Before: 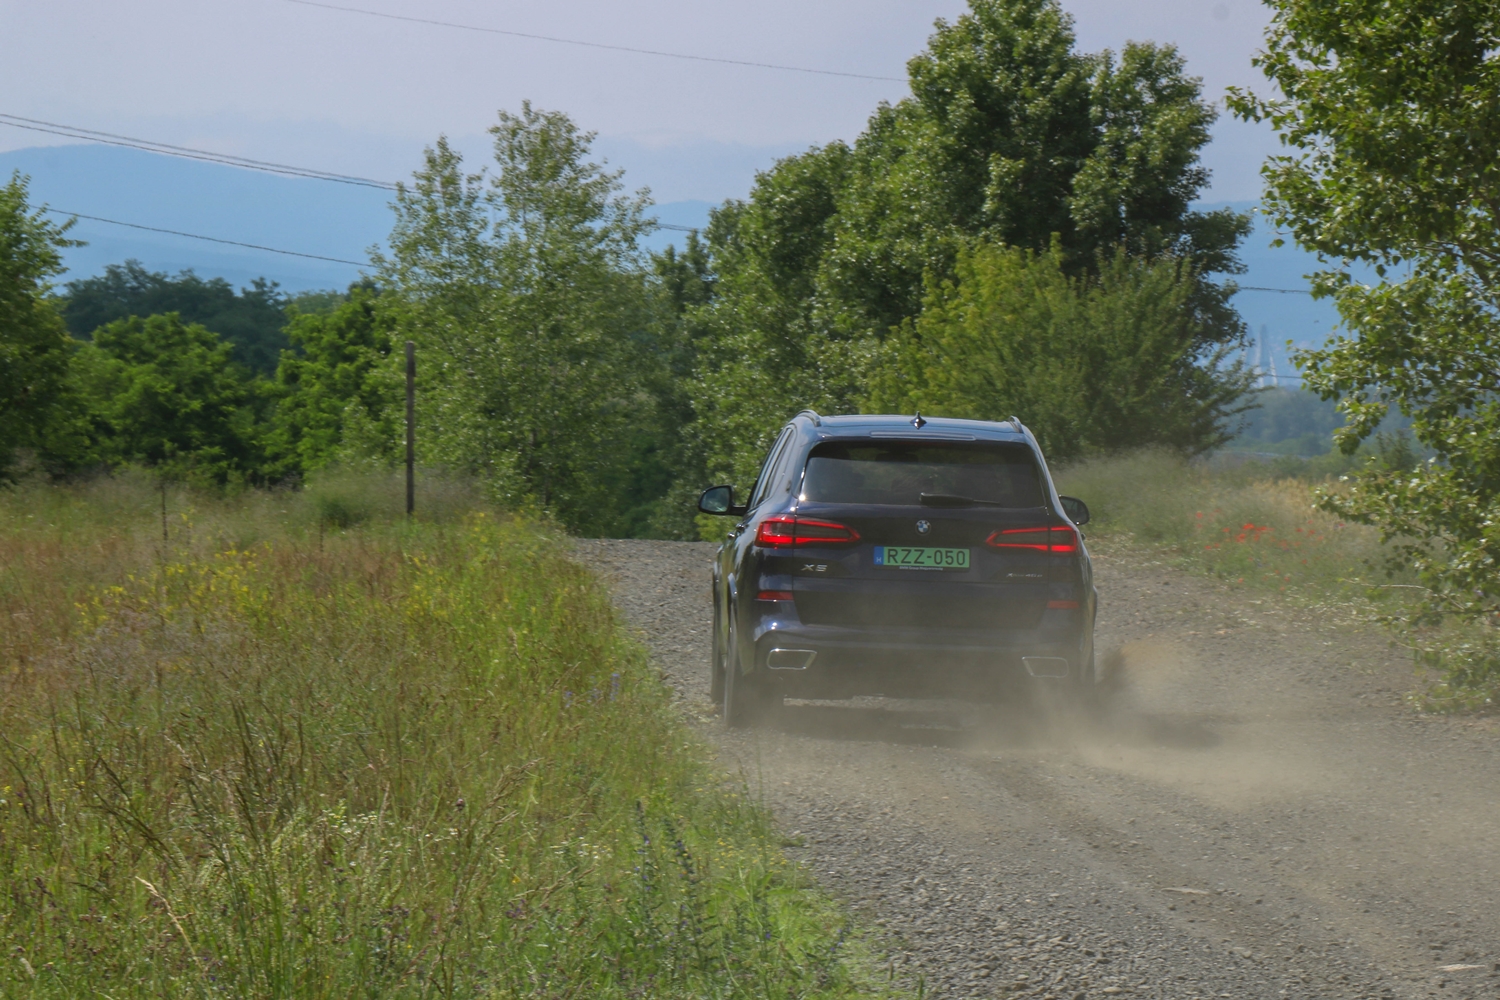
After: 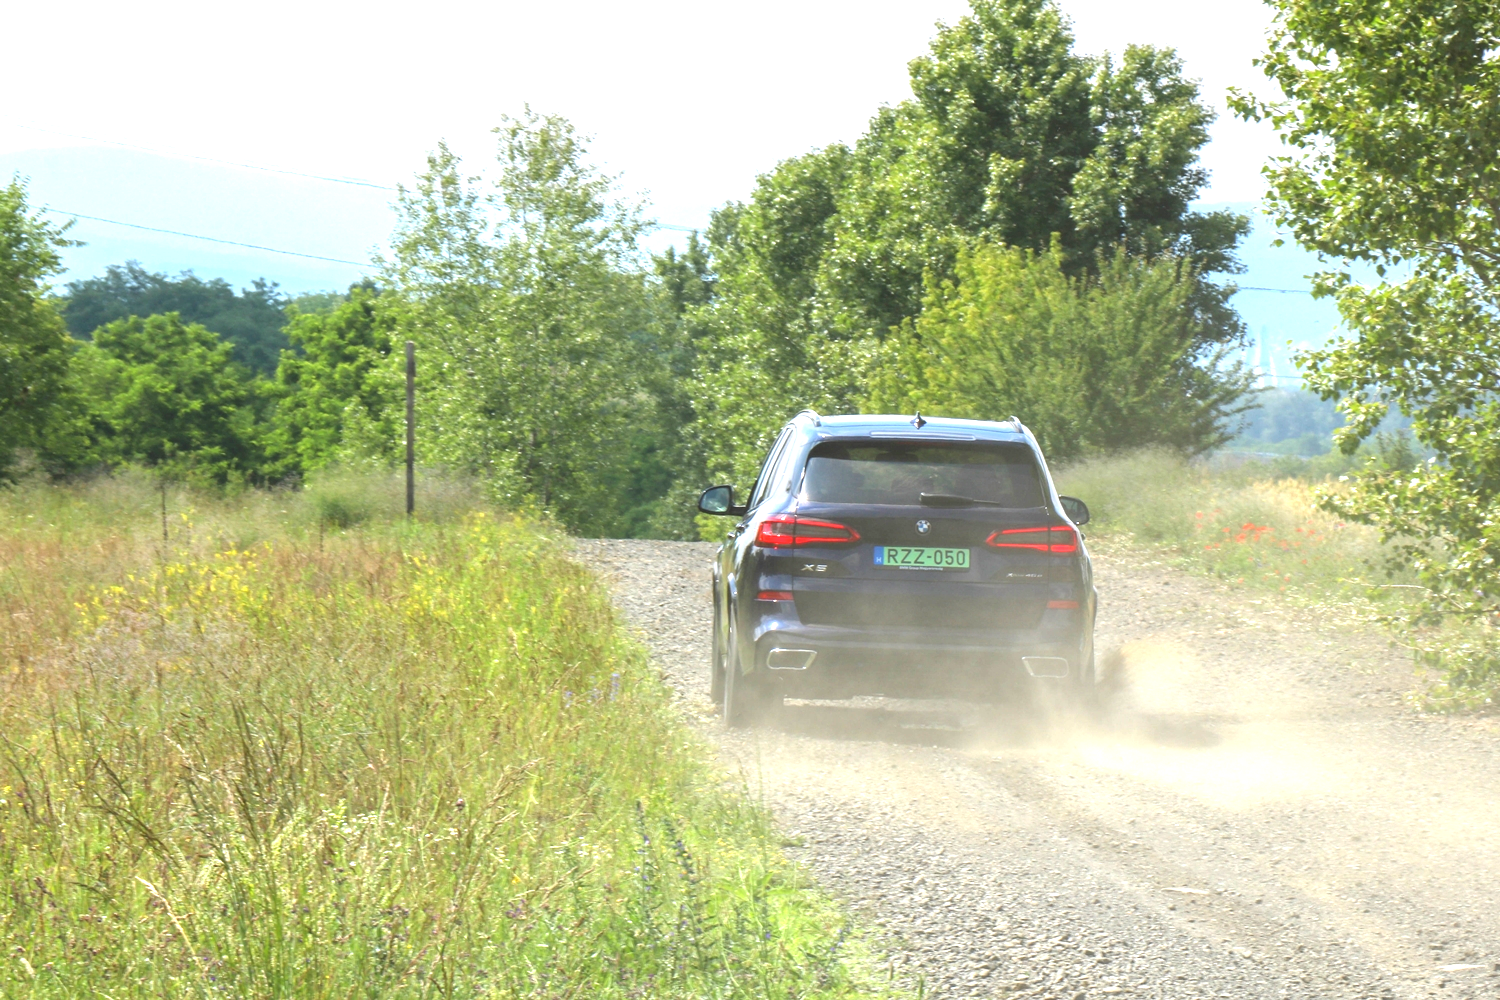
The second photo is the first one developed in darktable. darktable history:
contrast brightness saturation: saturation -0.049
exposure: black level correction 0, exposure 1.199 EV, compensate exposure bias true, compensate highlight preservation false
